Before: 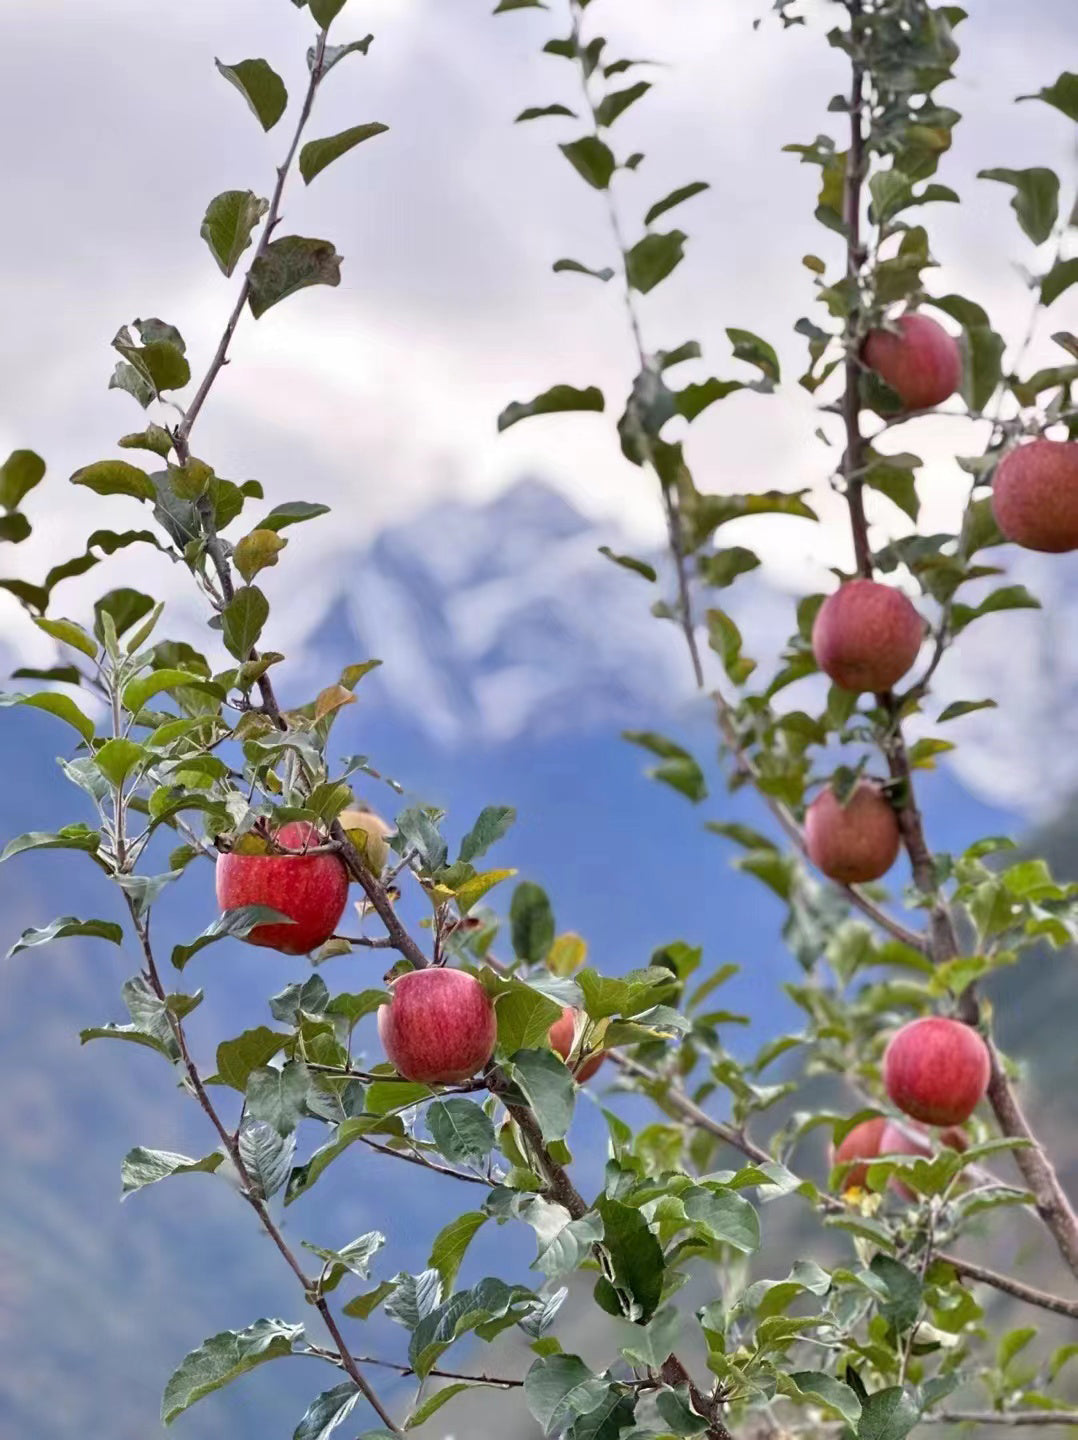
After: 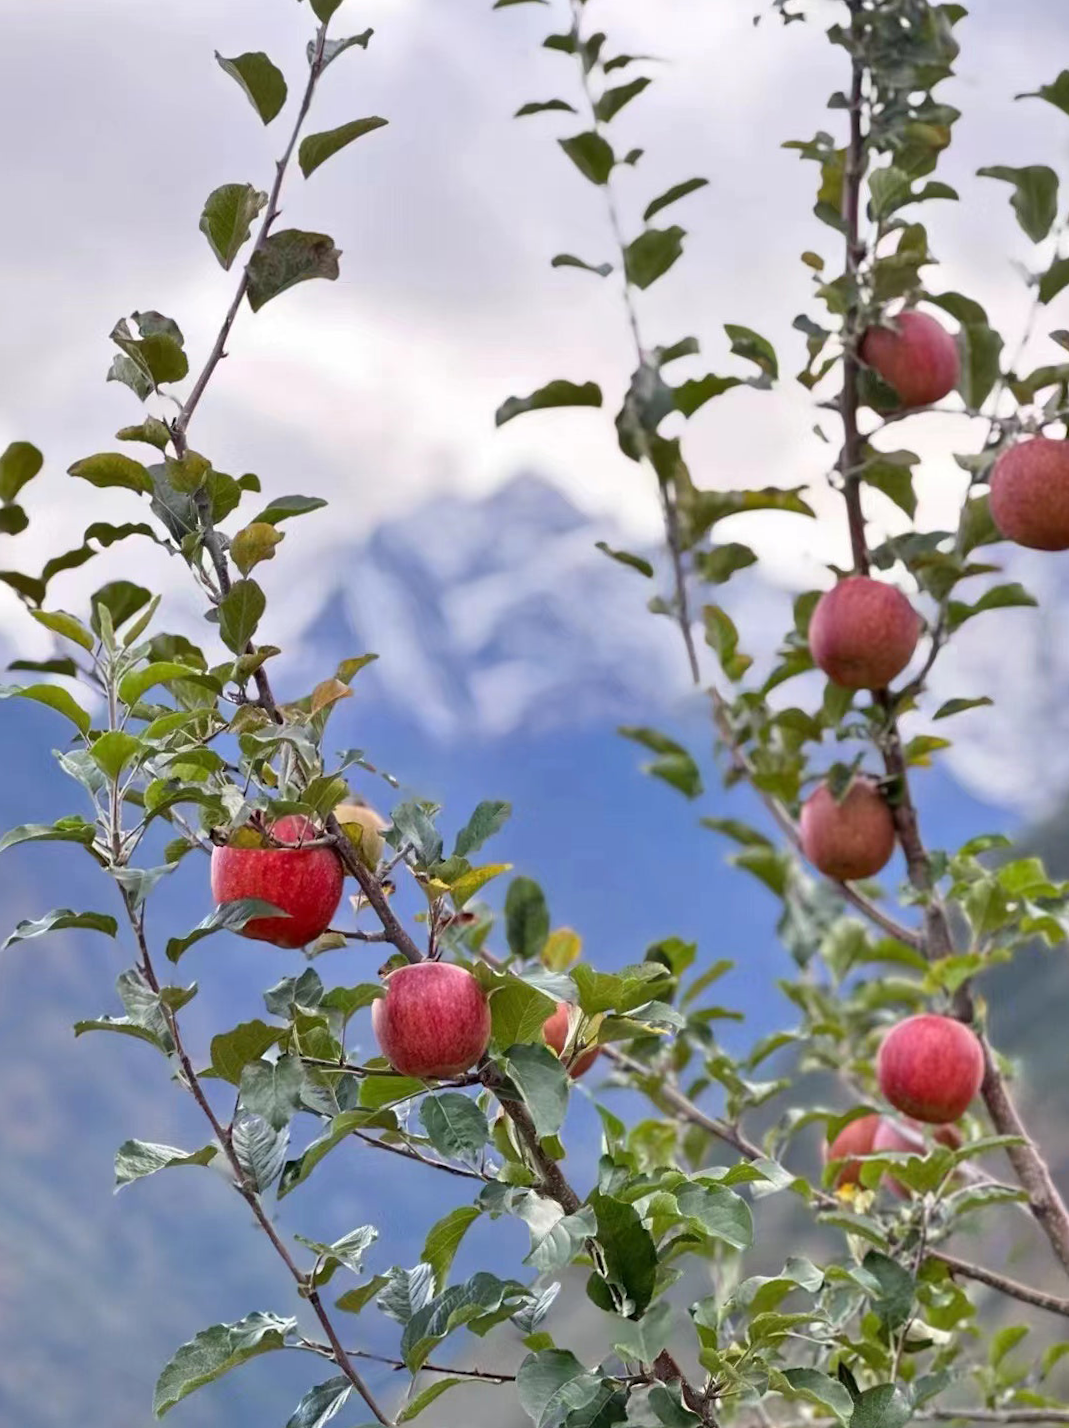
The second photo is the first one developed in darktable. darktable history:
crop and rotate: angle -0.336°
